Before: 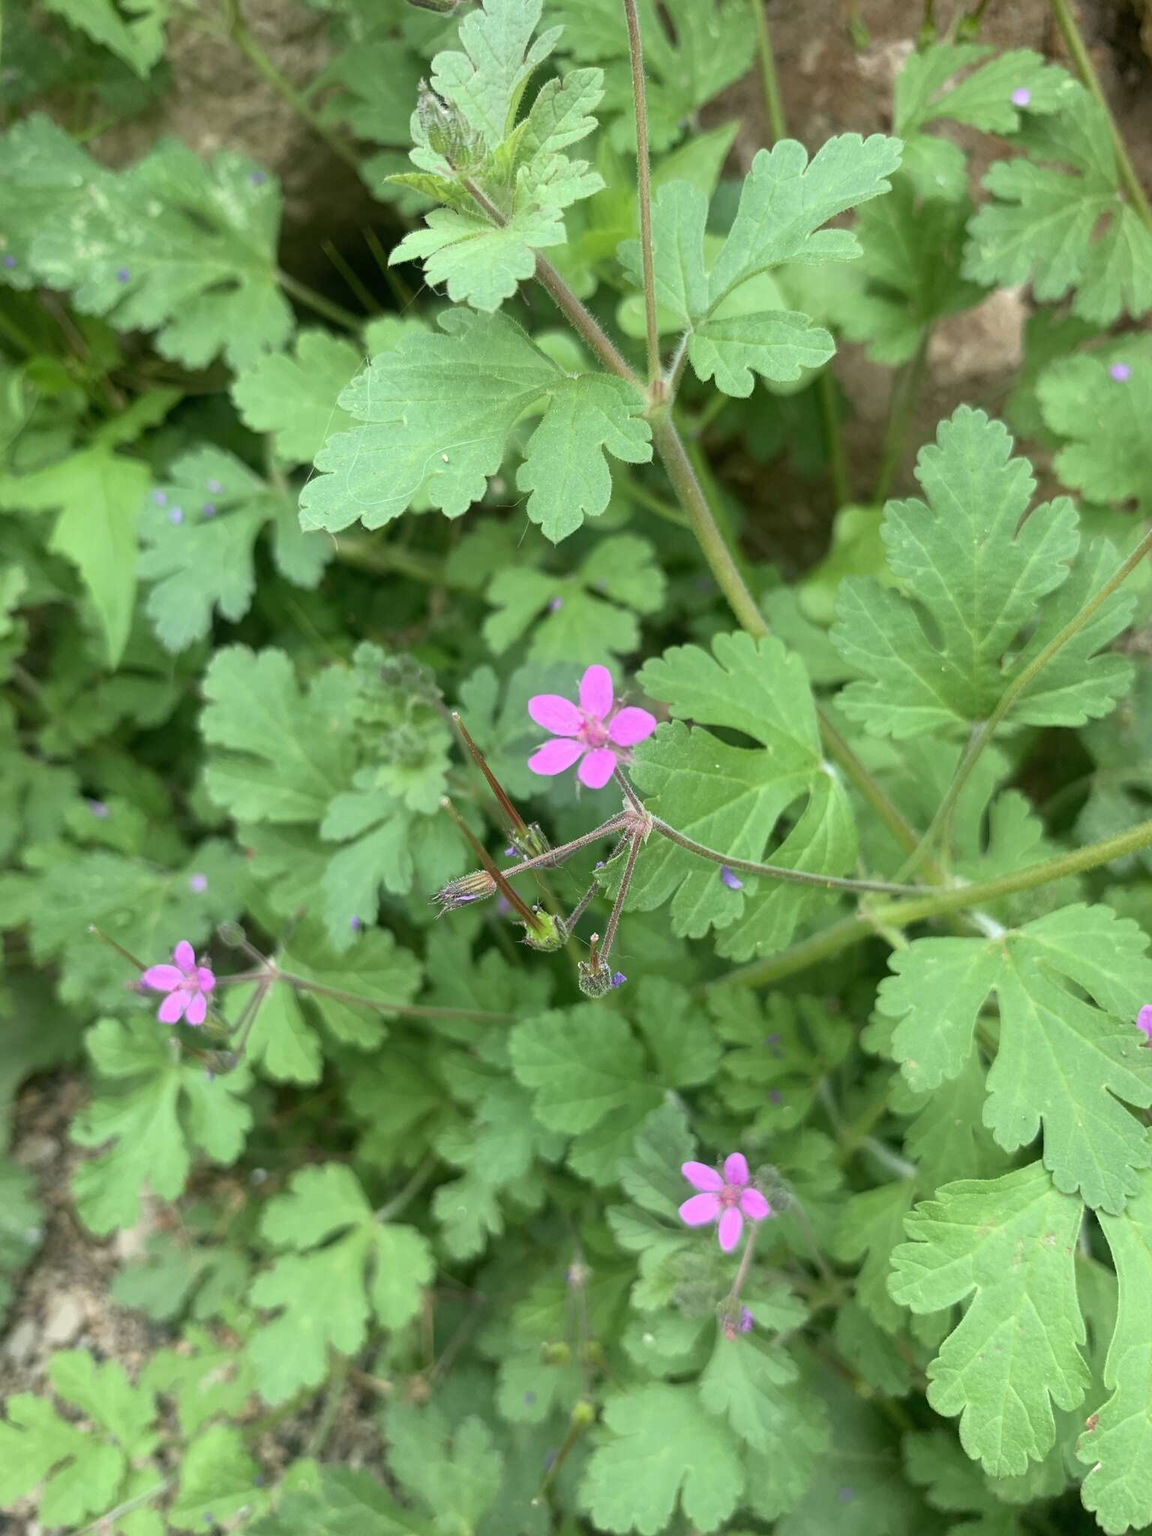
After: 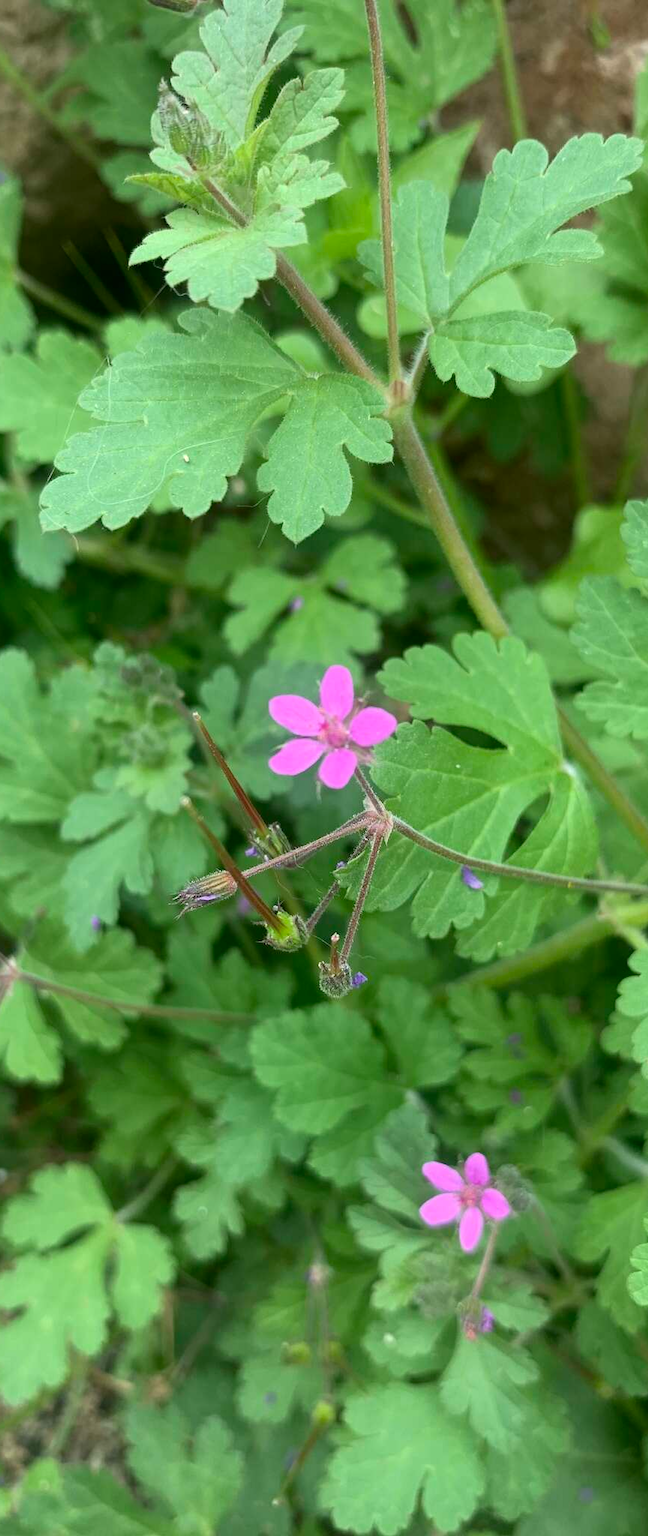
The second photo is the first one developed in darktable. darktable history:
contrast brightness saturation: contrast 0.027, brightness -0.04
crop and rotate: left 22.56%, right 21.18%
